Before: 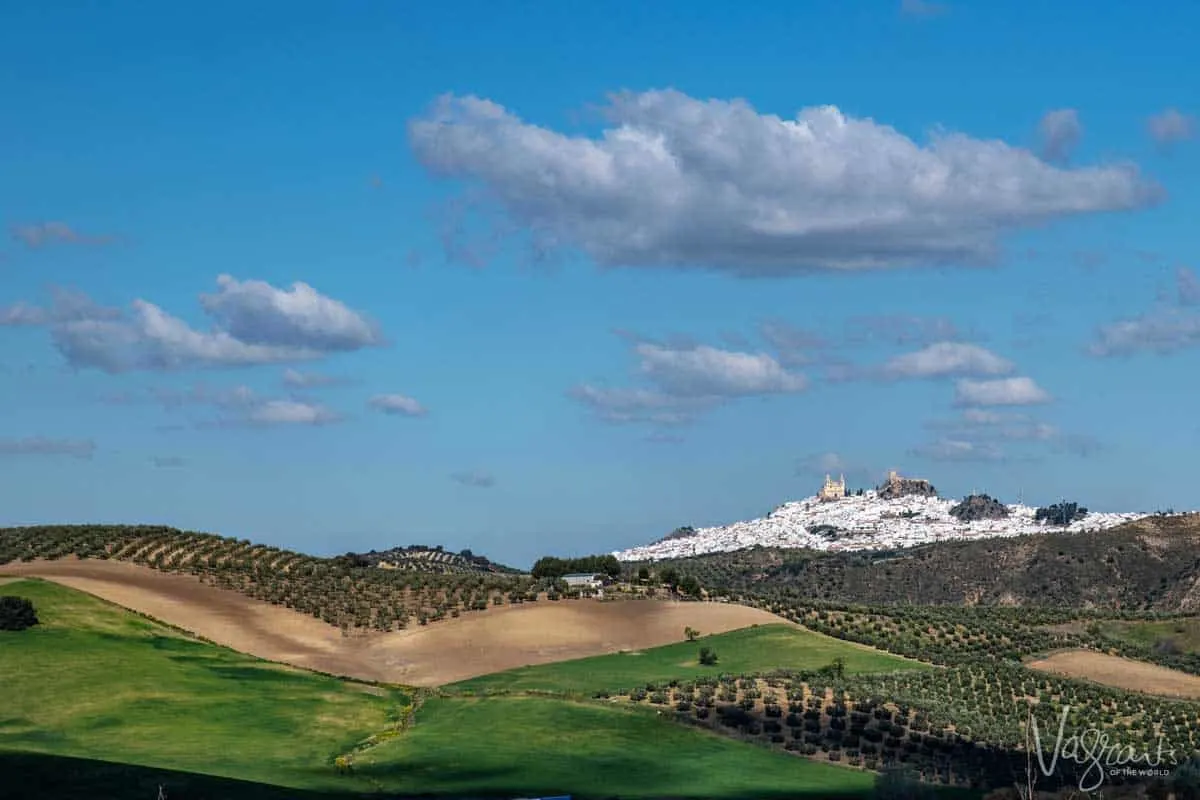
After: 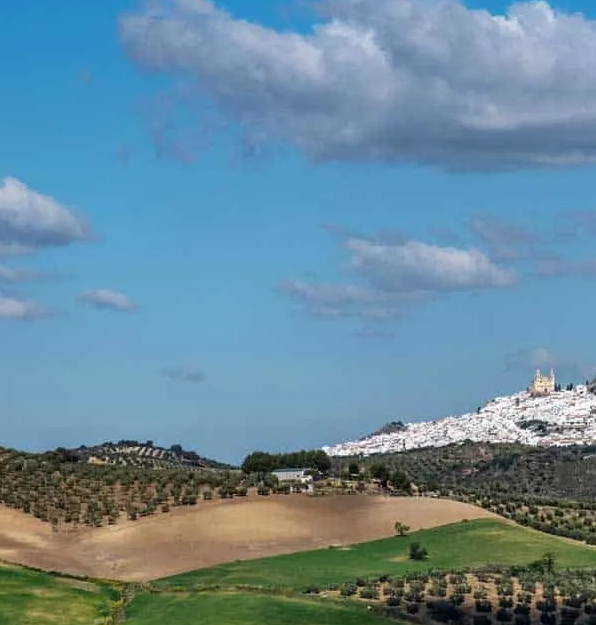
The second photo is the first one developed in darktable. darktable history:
crop and rotate: angle 0.024°, left 24.242%, top 13.214%, right 26.067%, bottom 8.596%
